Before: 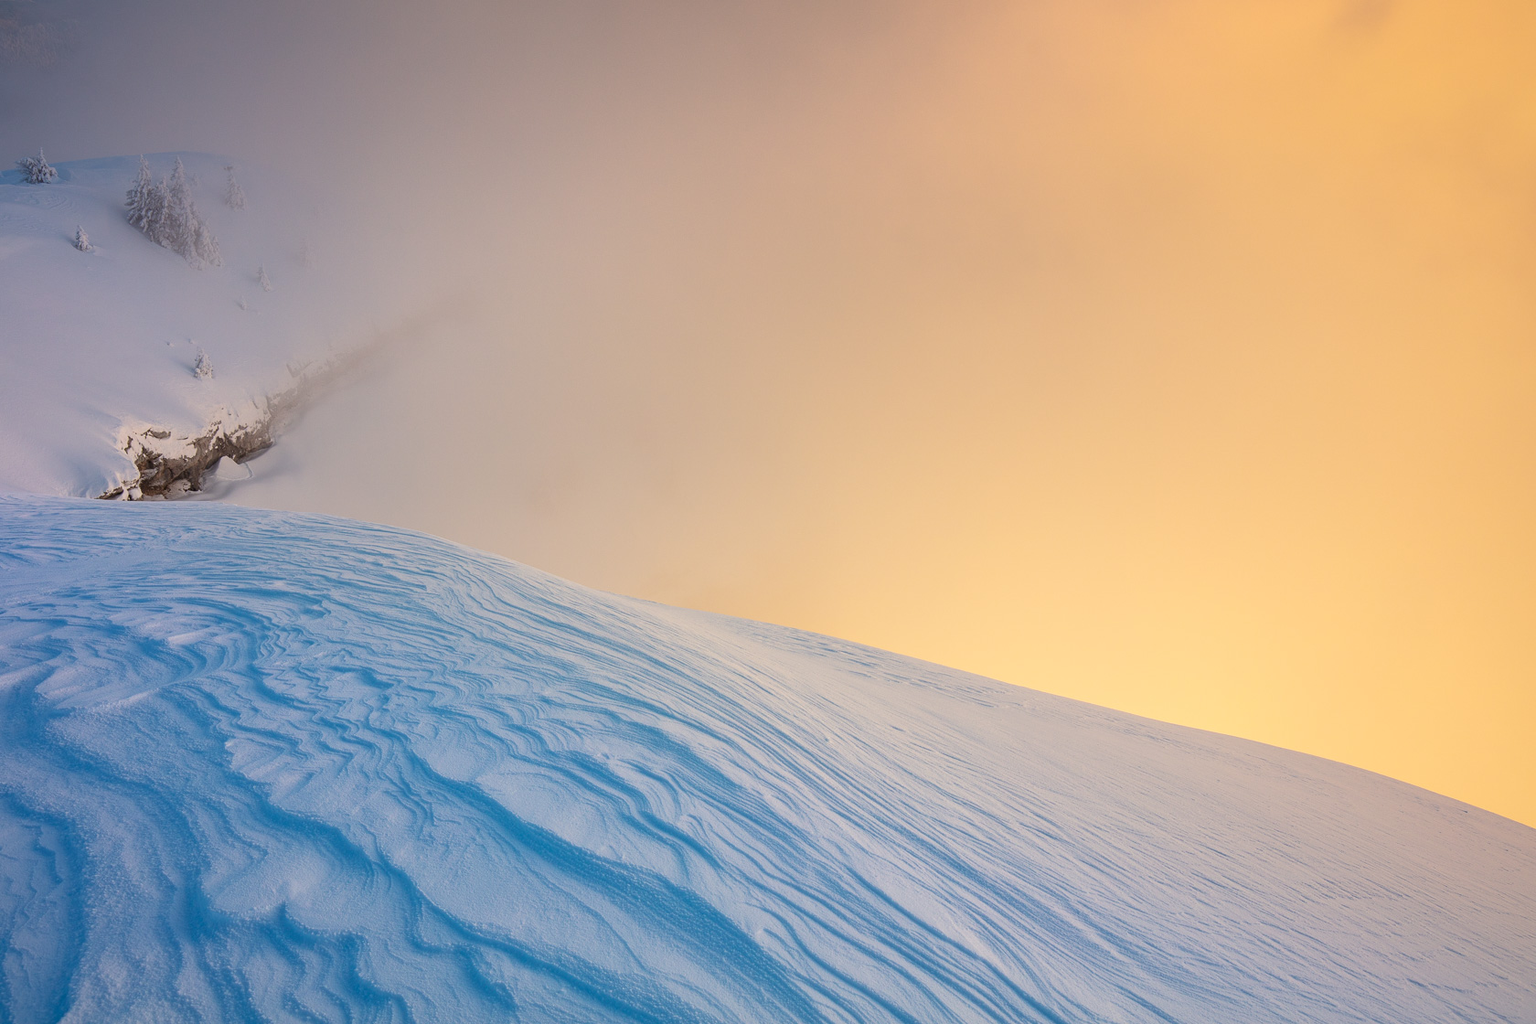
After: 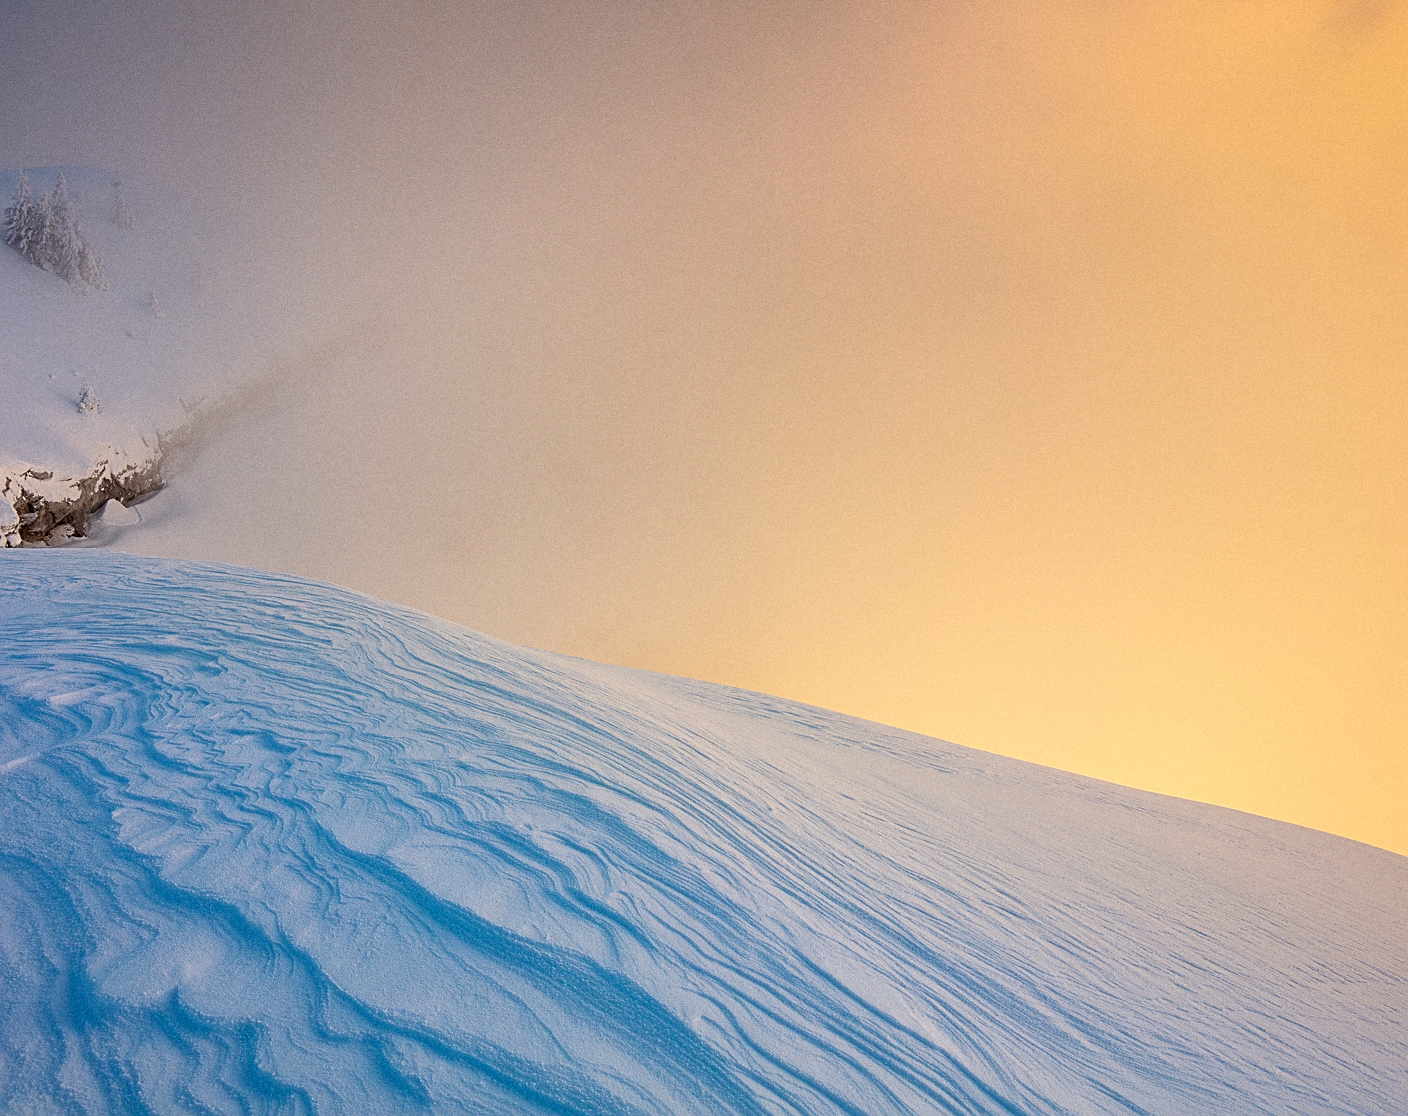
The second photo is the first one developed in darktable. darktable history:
crop: left 8.026%, right 7.374%
sharpen: on, module defaults
grain: coarseness 0.47 ISO
exposure: black level correction 0.009, compensate highlight preservation false
